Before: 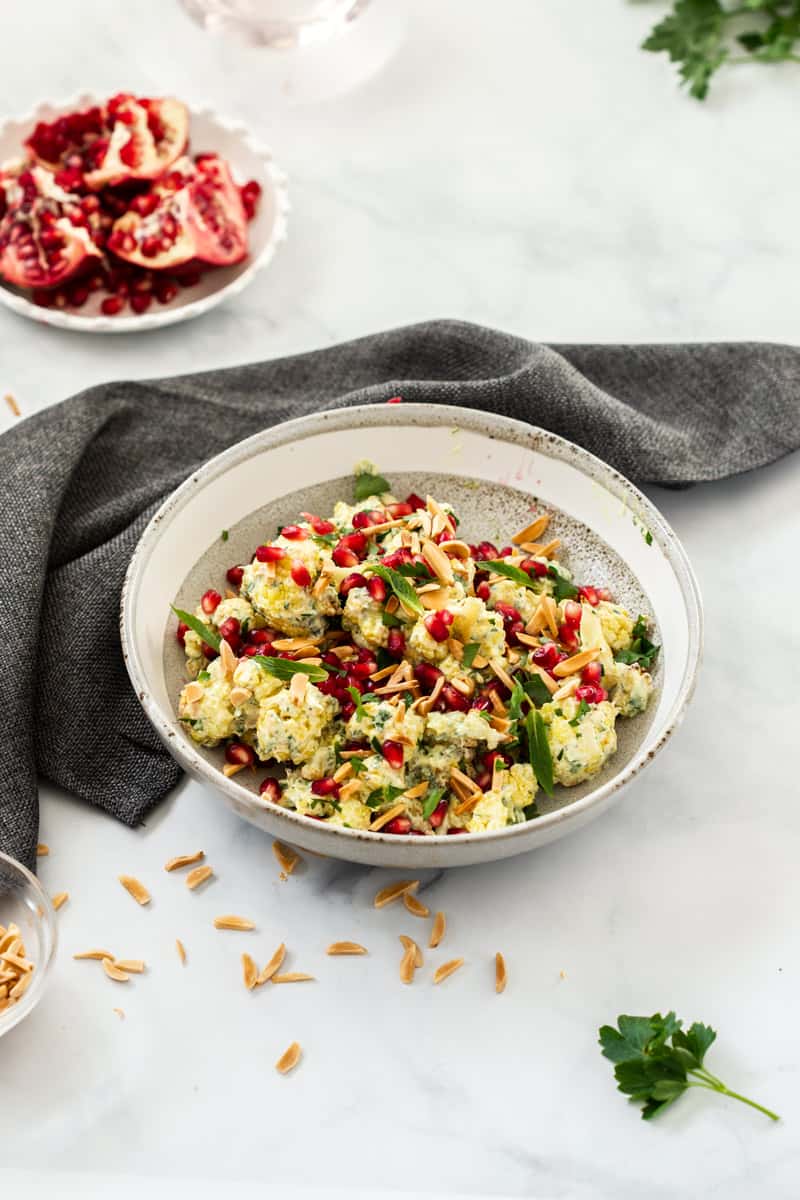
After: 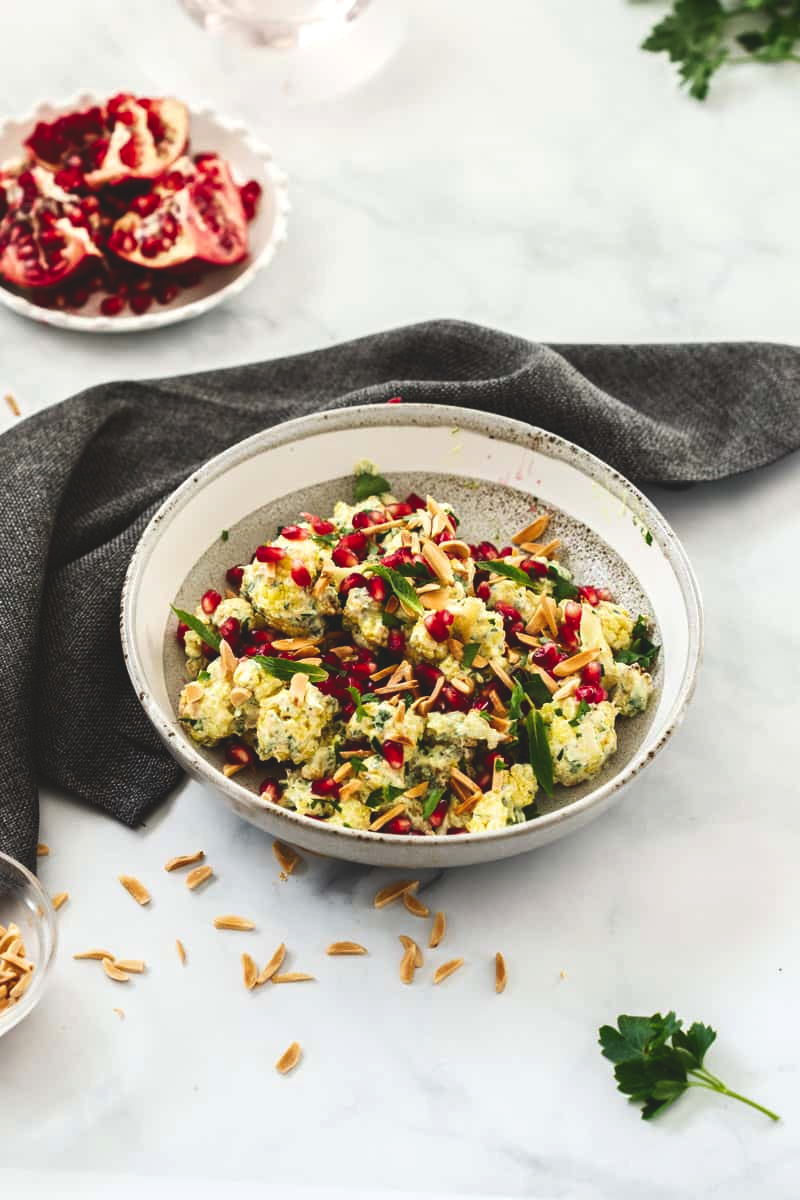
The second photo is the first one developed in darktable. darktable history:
exposure: black level correction -0.042, exposure 0.062 EV, compensate highlight preservation false
contrast brightness saturation: contrast 0.127, brightness -0.222, saturation 0.141
